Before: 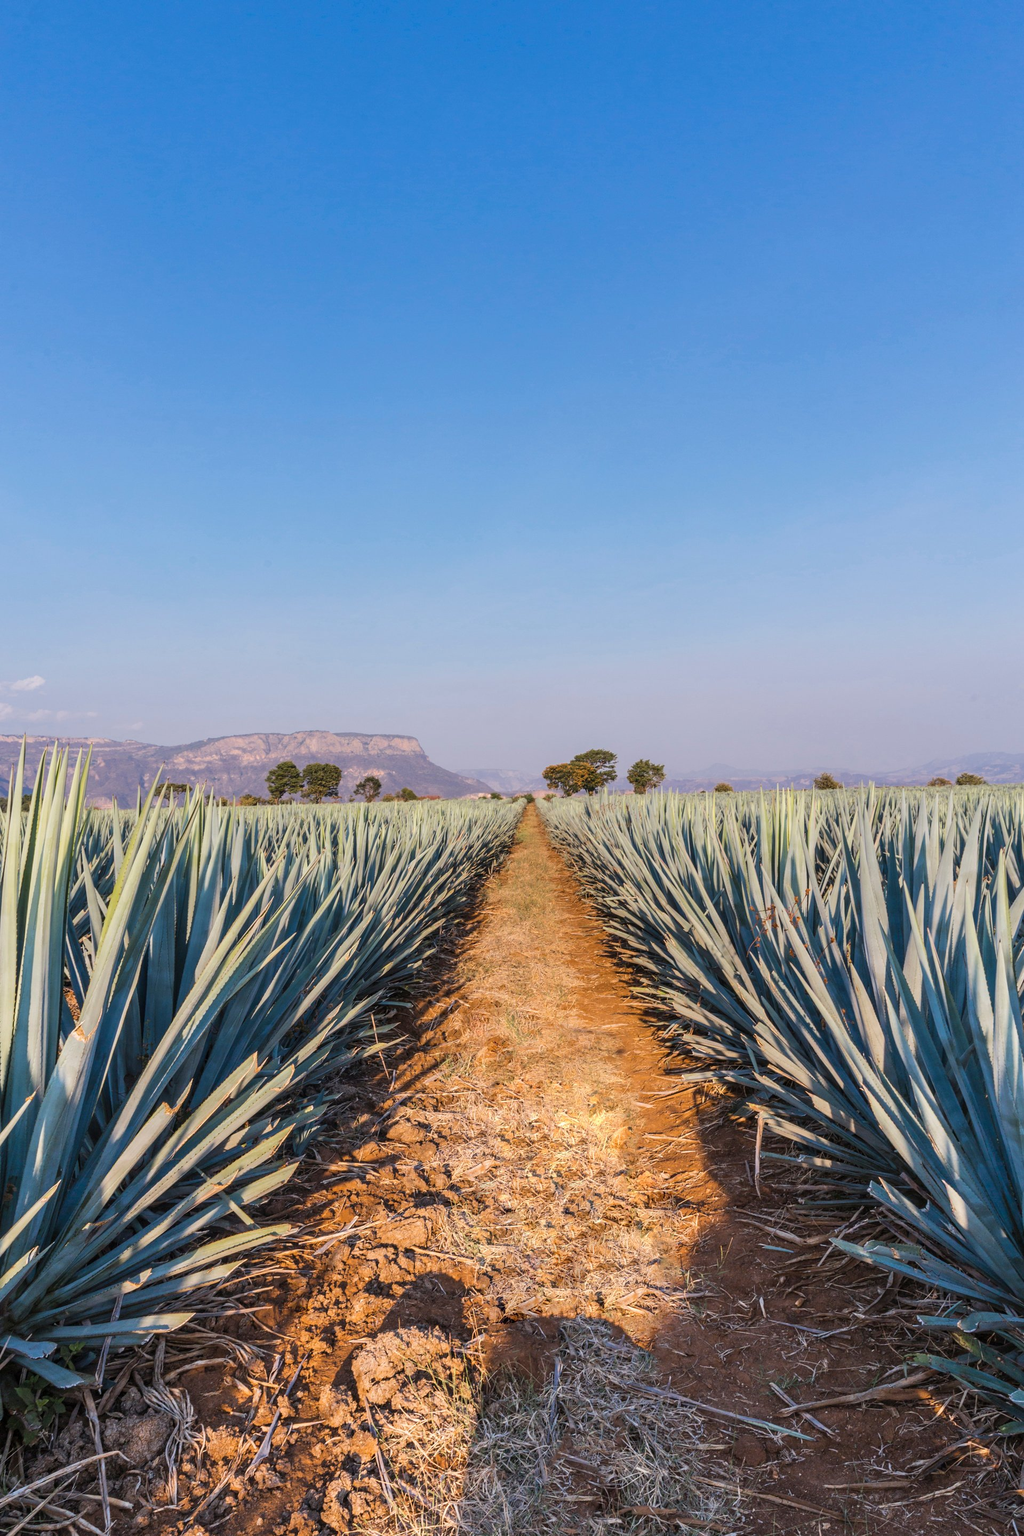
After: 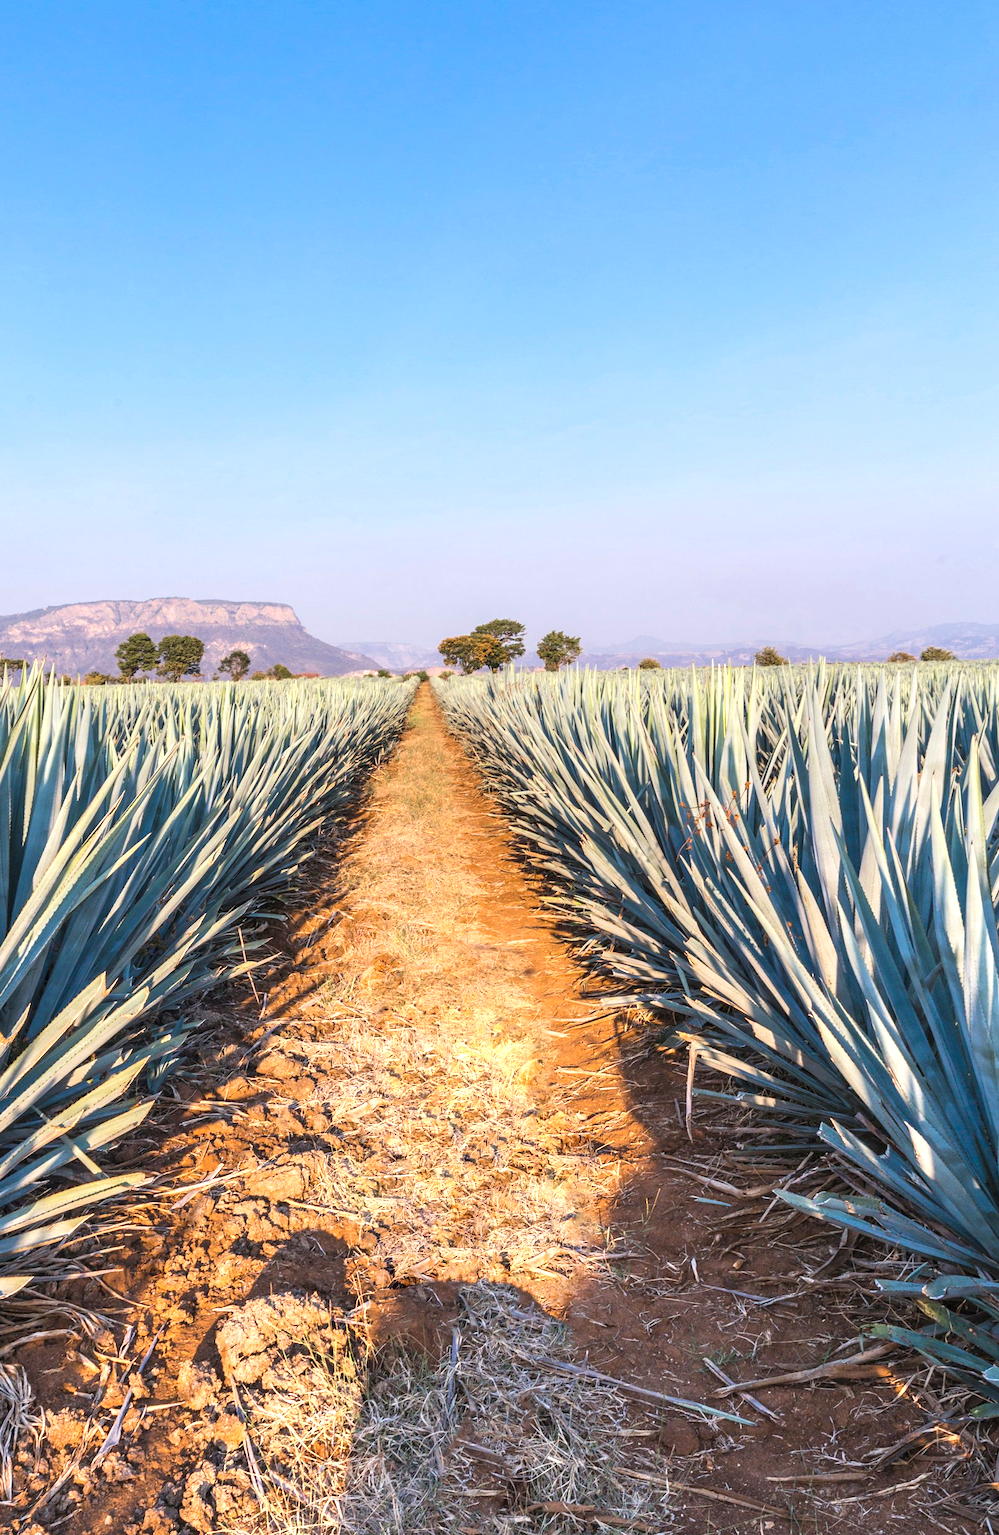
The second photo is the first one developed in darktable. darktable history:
exposure: black level correction 0, exposure 0.7 EV, compensate exposure bias true, compensate highlight preservation false
crop: left 16.315%, top 14.246%
